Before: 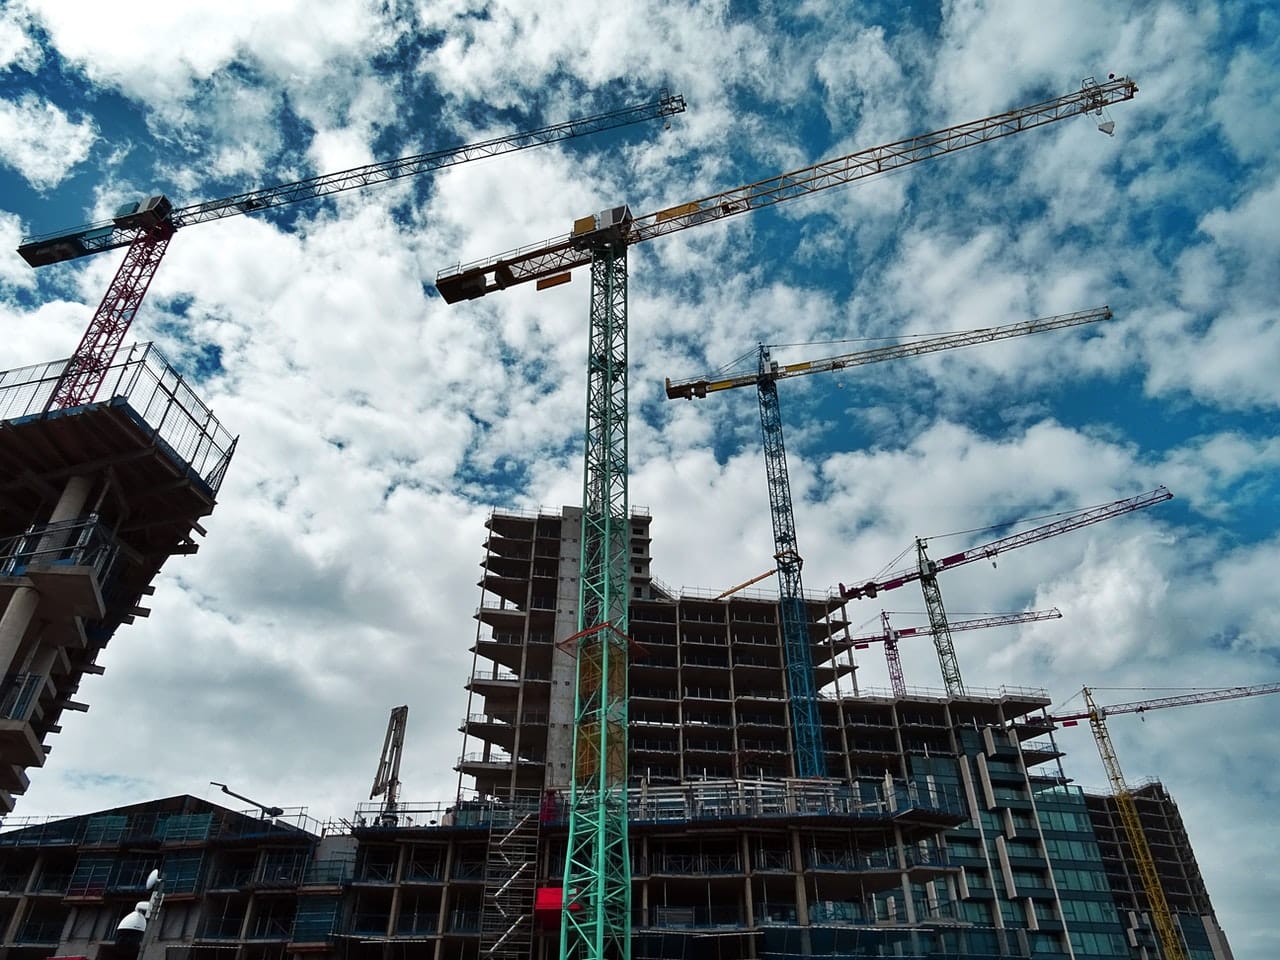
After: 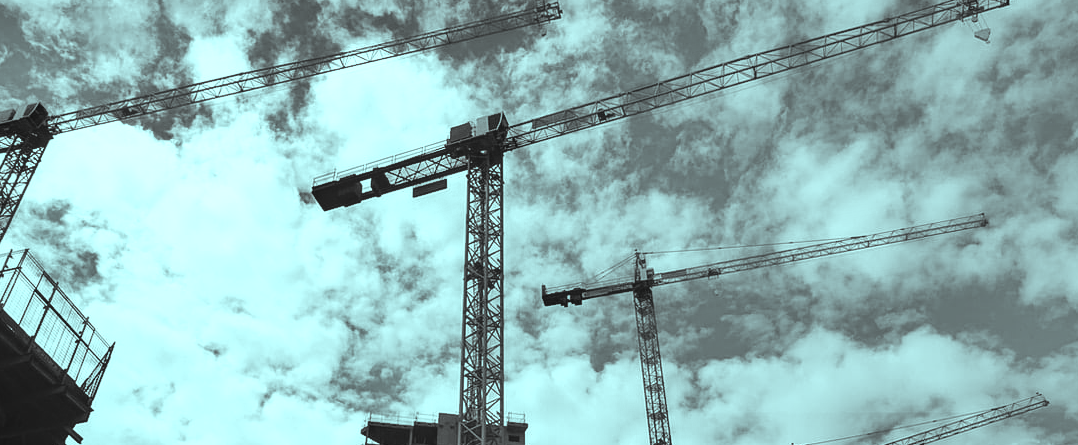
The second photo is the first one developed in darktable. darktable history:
contrast equalizer: y [[0.6 ×6], [0.55 ×6], [0 ×6], [0 ×6], [0 ×6]], mix -0.986
color balance rgb: highlights gain › chroma 4.131%, highlights gain › hue 203.25°, linear chroma grading › global chroma 18.456%, perceptual saturation grading › global saturation 30.898%, perceptual brilliance grading › highlights 7.969%, perceptual brilliance grading › mid-tones 4.385%, perceptual brilliance grading › shadows 1.981%, global vibrance 40.727%
color calibration: output gray [0.25, 0.35, 0.4, 0], x 0.372, y 0.386, temperature 4286.87 K, saturation algorithm version 1 (2020)
crop and rotate: left 9.702%, top 9.726%, right 6.035%, bottom 43.854%
local contrast: on, module defaults
